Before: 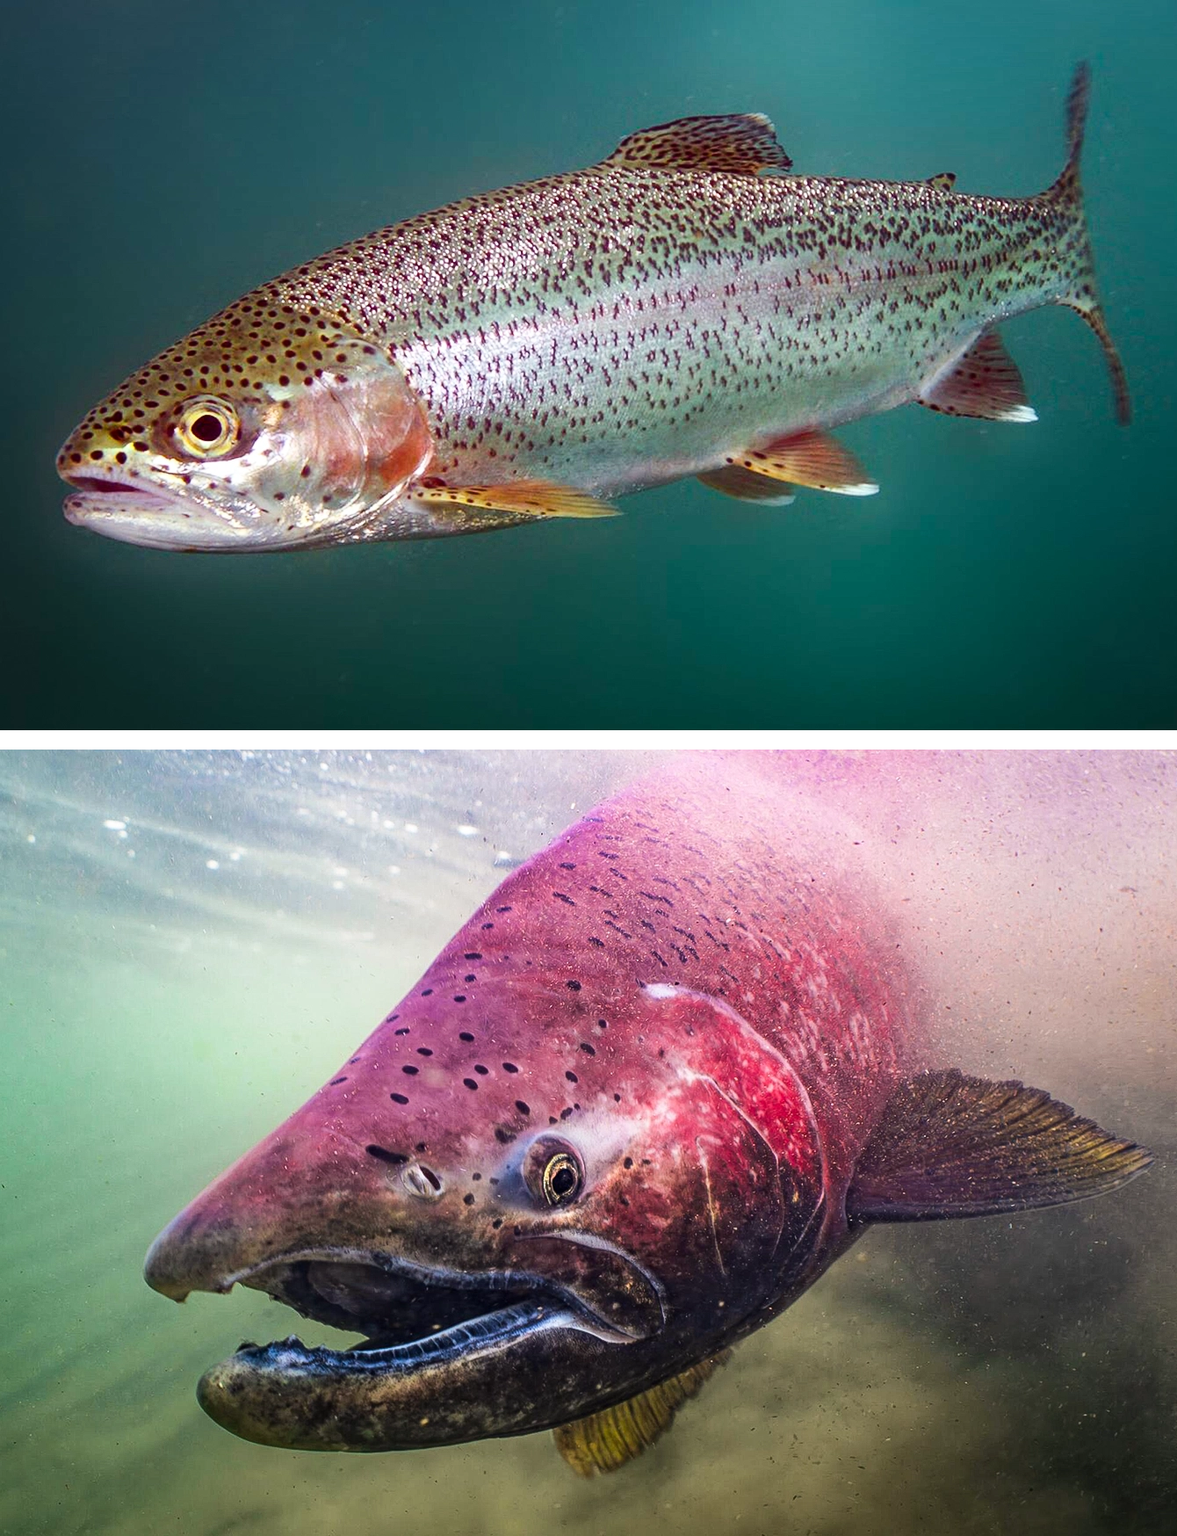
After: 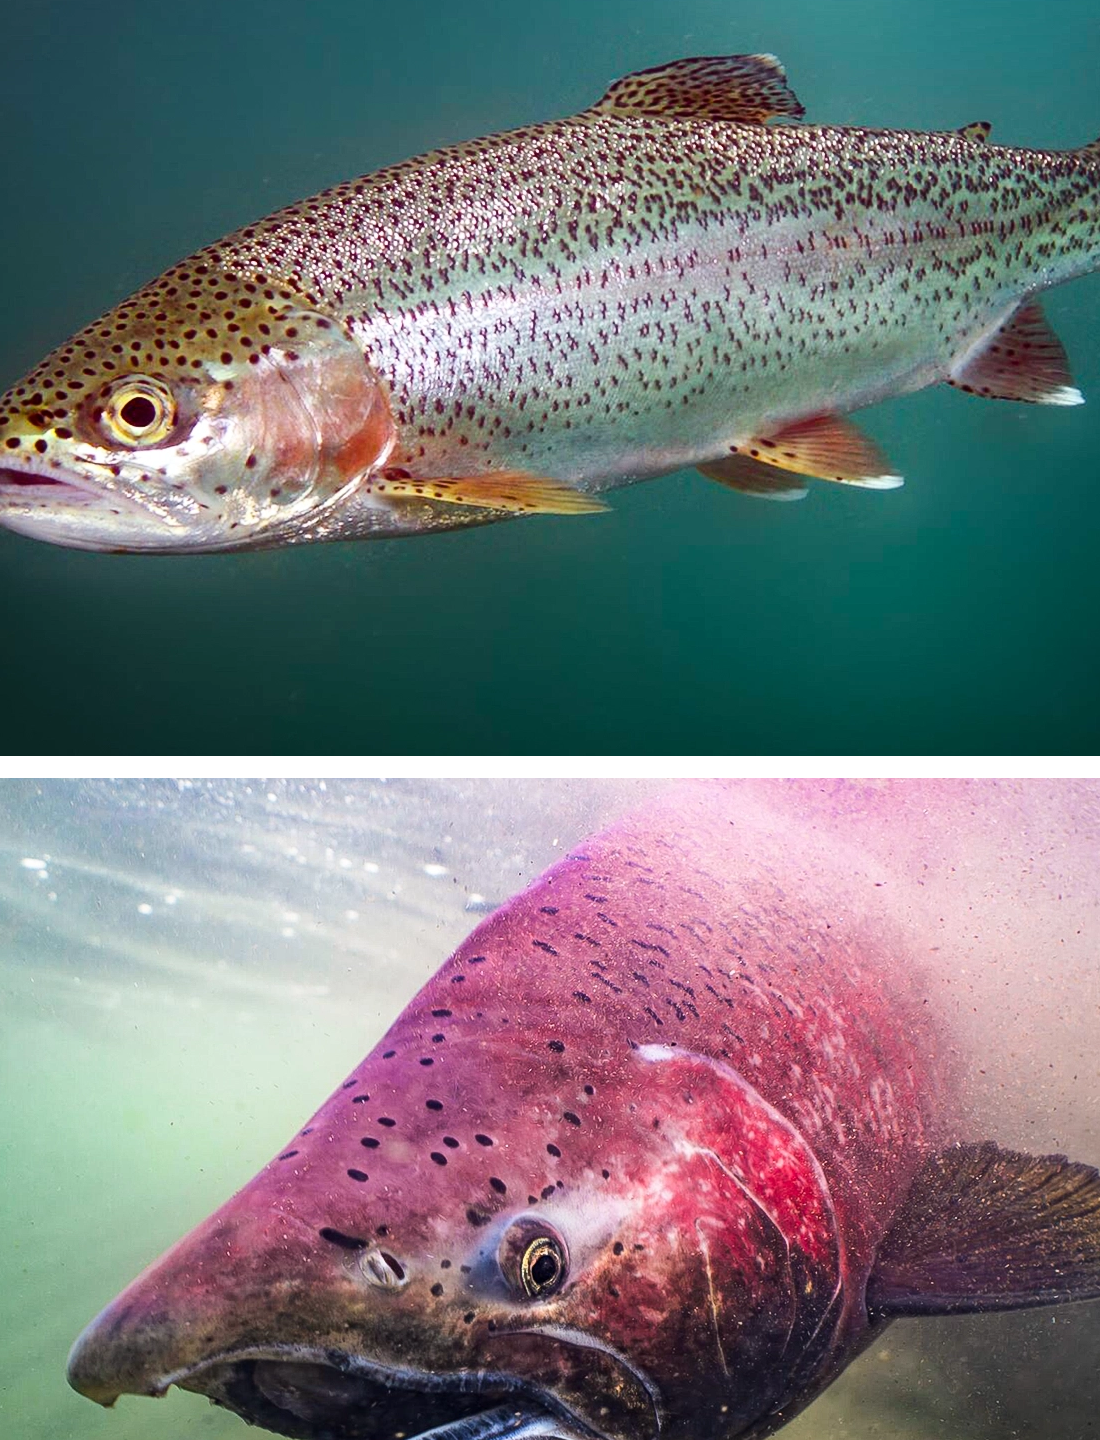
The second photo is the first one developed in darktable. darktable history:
crop and rotate: left 7.346%, top 4.371%, right 10.518%, bottom 13.217%
